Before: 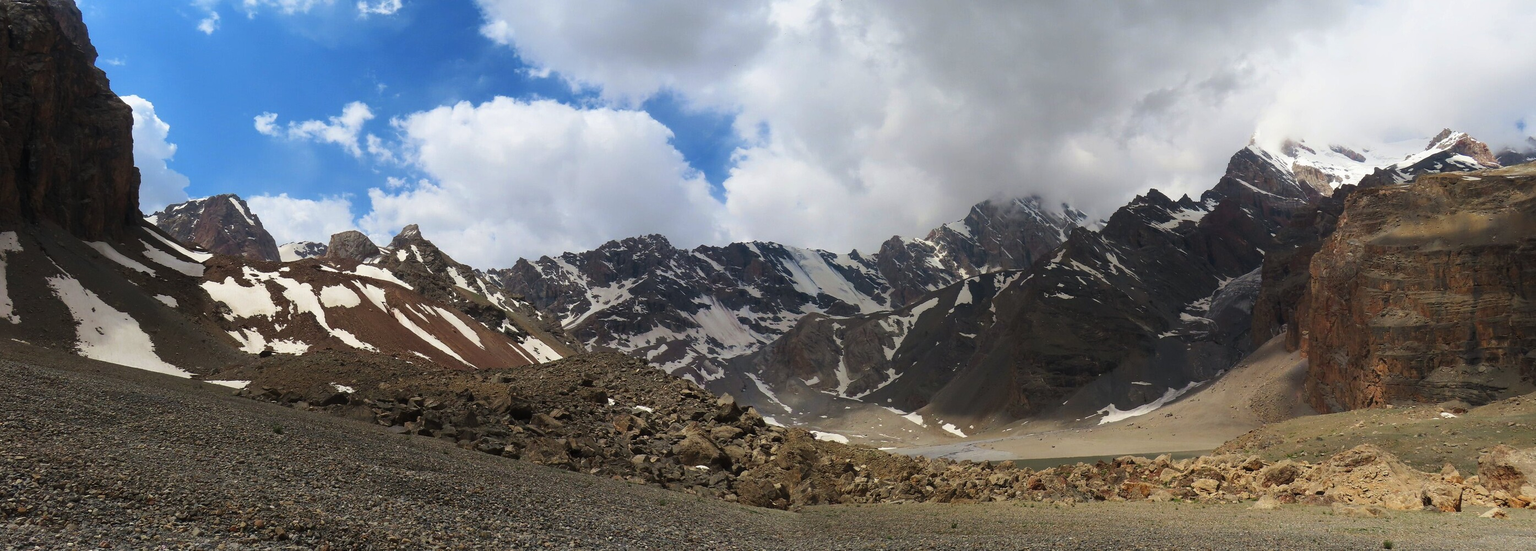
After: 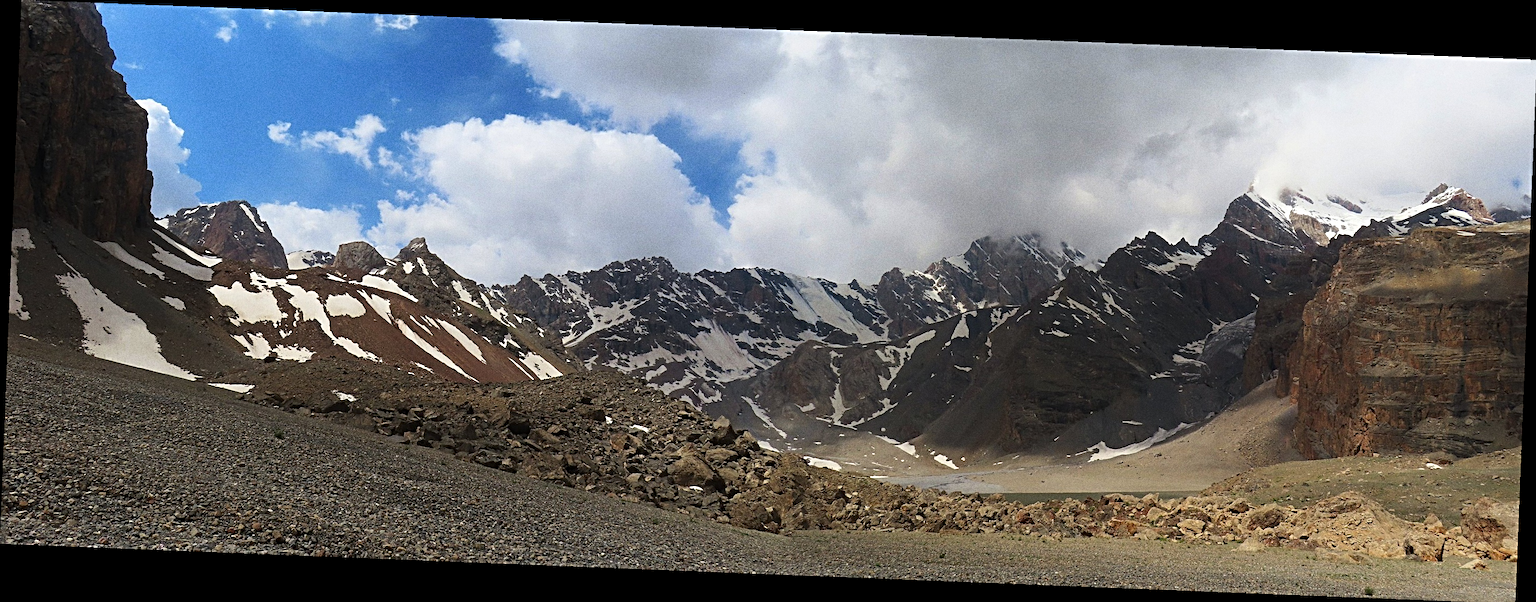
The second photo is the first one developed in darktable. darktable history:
sharpen: radius 4
rotate and perspective: rotation 2.27°, automatic cropping off
grain: coarseness 0.09 ISO, strength 40%
